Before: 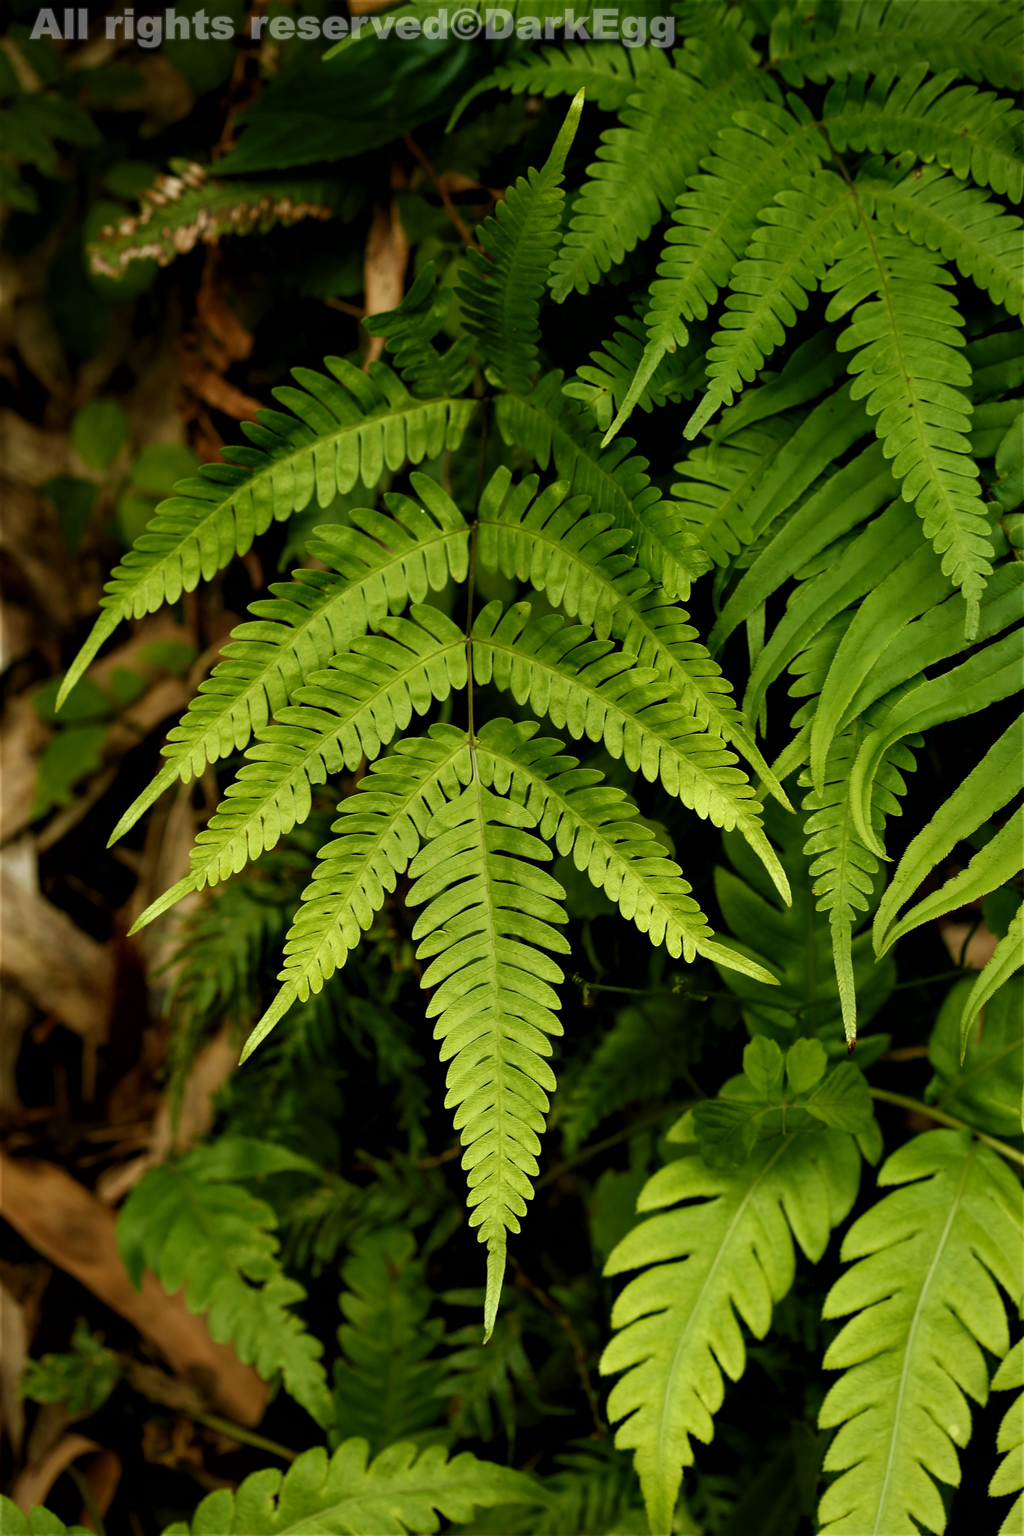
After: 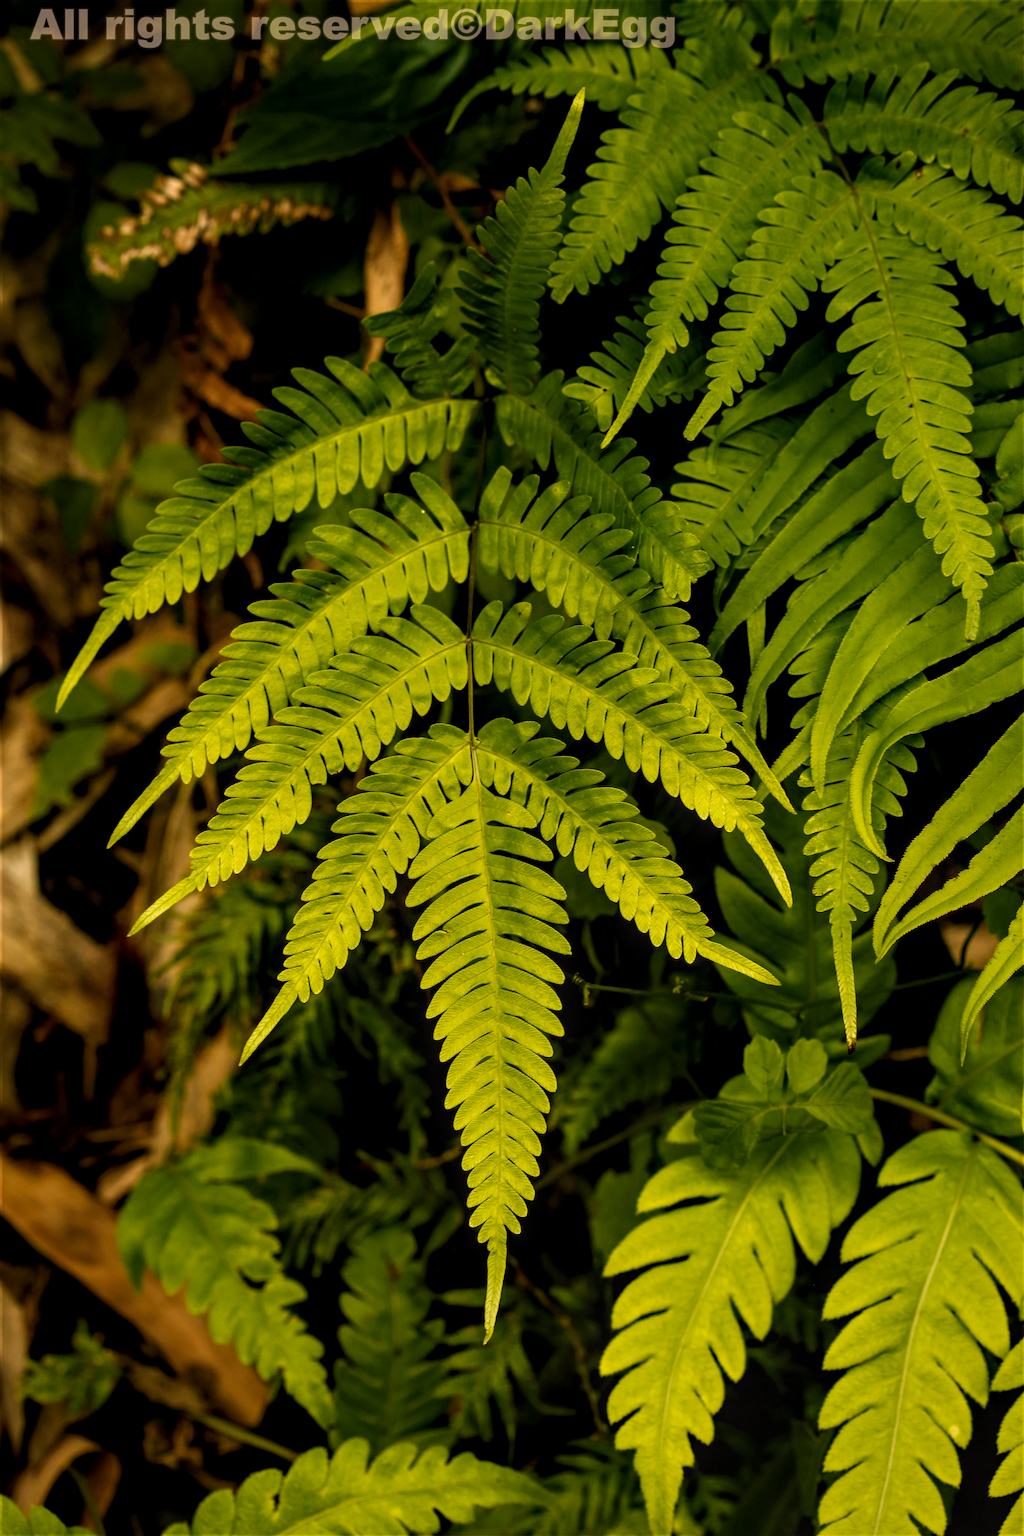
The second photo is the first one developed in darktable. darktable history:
color zones: curves: ch1 [(0, 0.469) (0.01, 0.469) (0.12, 0.446) (0.248, 0.469) (0.5, 0.5) (0.748, 0.5) (0.99, 0.469) (1, 0.469)]
local contrast: detail 130%
color correction: highlights a* 15, highlights b* 31.55
